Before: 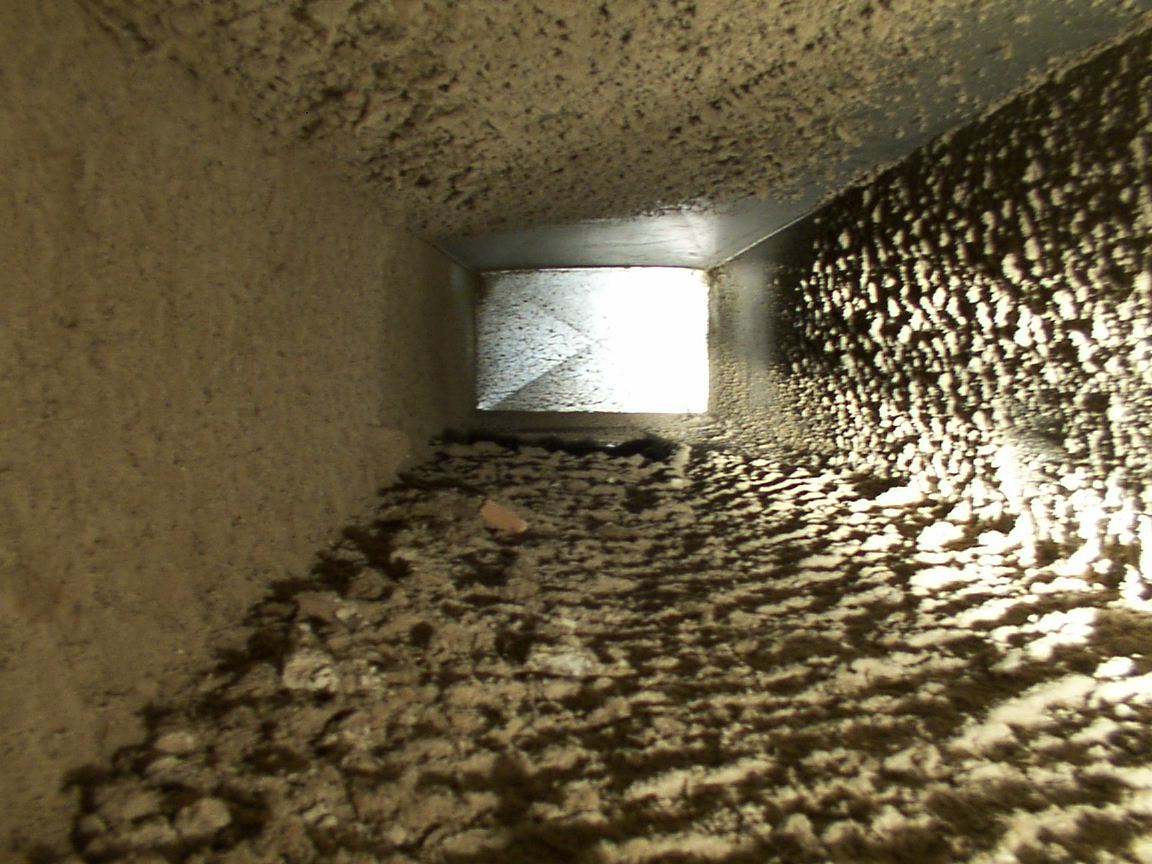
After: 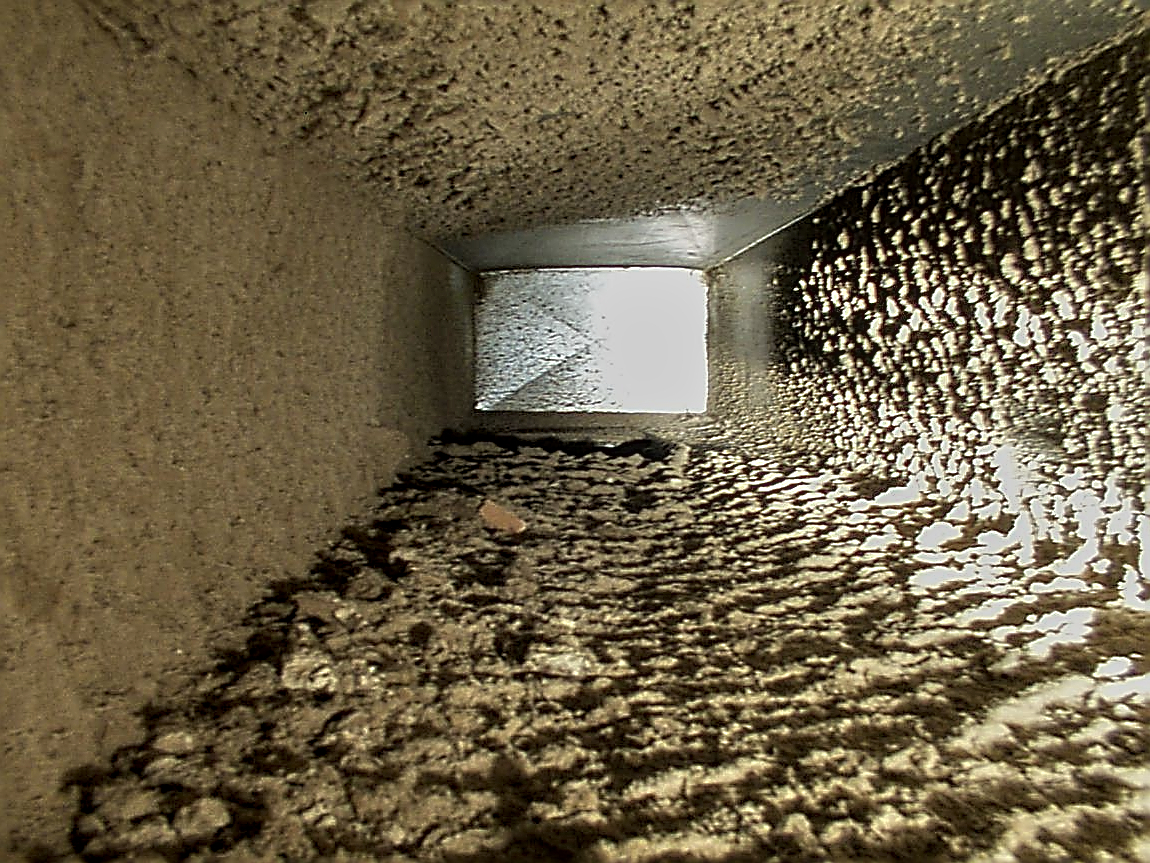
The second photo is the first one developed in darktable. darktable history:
tone curve: curves: ch0 [(0, 0) (0.8, 0.757) (1, 1)], color space Lab, linked channels, preserve colors none
white balance: emerald 1
local contrast: on, module defaults
exposure: exposure -0.582 EV, compensate highlight preservation false
sharpen: amount 1.861
crop and rotate: left 0.126%
tone equalizer: -7 EV 0.15 EV, -6 EV 0.6 EV, -5 EV 1.15 EV, -4 EV 1.33 EV, -3 EV 1.15 EV, -2 EV 0.6 EV, -1 EV 0.15 EV, mask exposure compensation -0.5 EV
contrast brightness saturation: saturation -0.05
